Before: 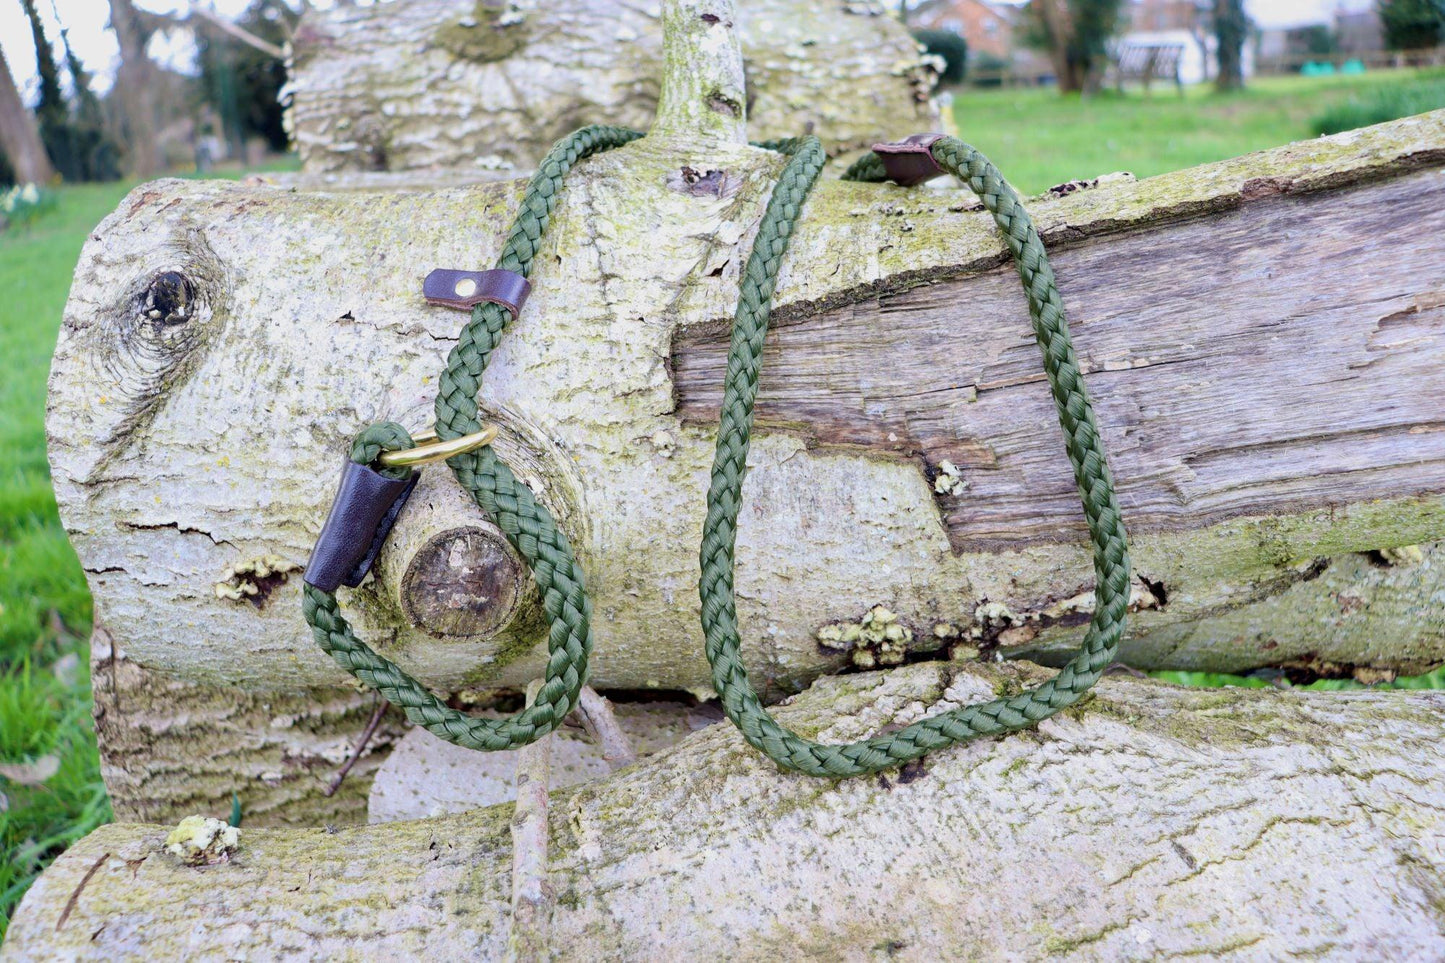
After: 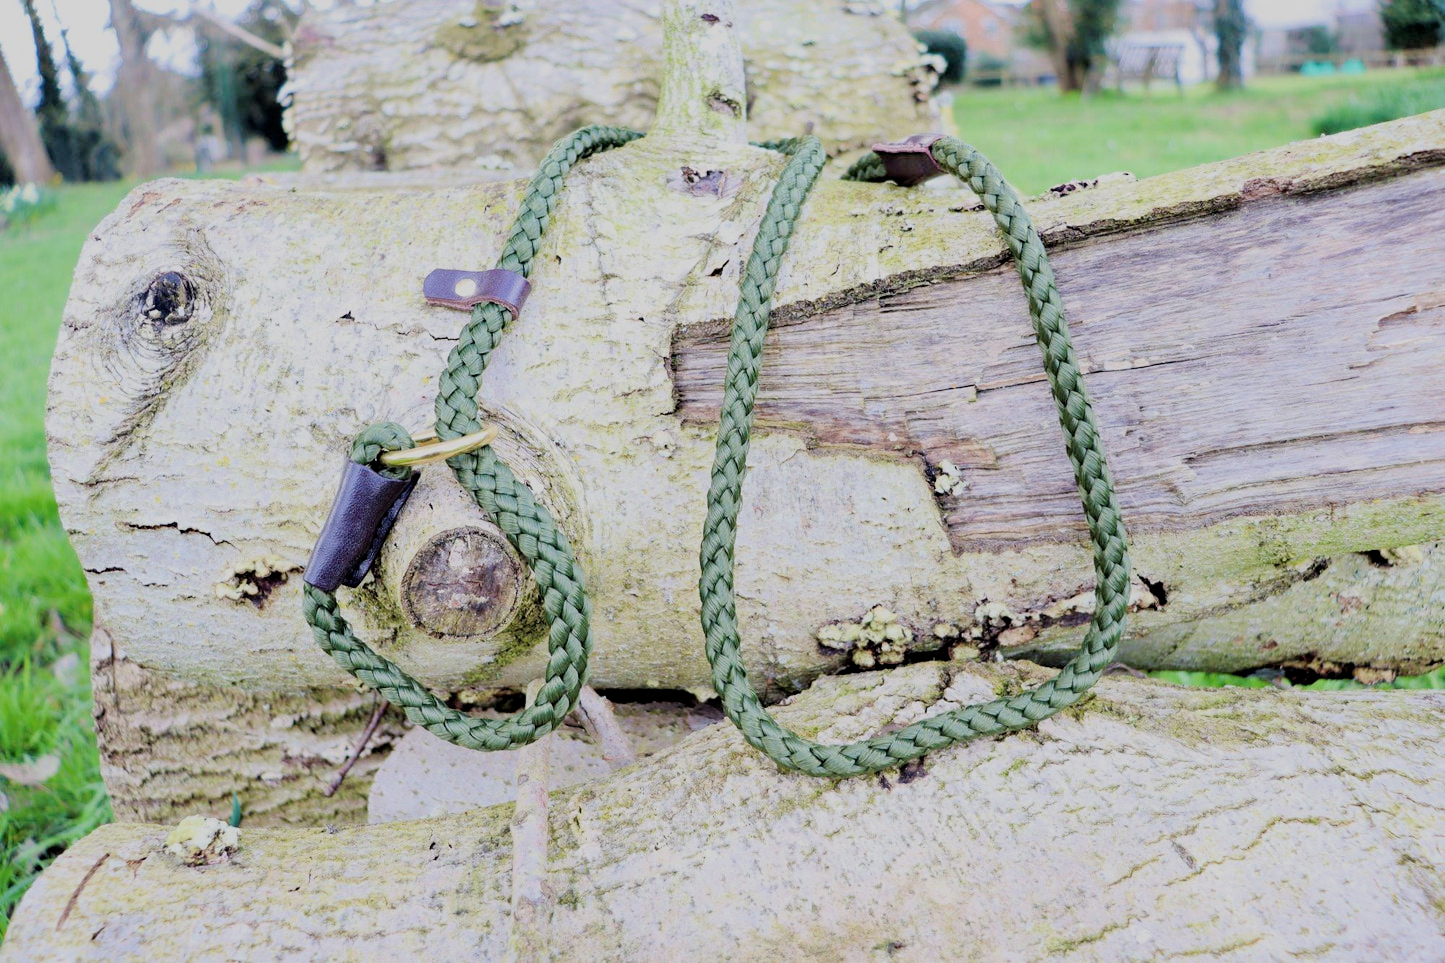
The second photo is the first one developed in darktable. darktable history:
exposure: exposure 0.661 EV, compensate exposure bias true, compensate highlight preservation false
filmic rgb: black relative exposure -6.16 EV, white relative exposure 6.98 EV, hardness 2.27, preserve chrominance max RGB, iterations of high-quality reconstruction 0
